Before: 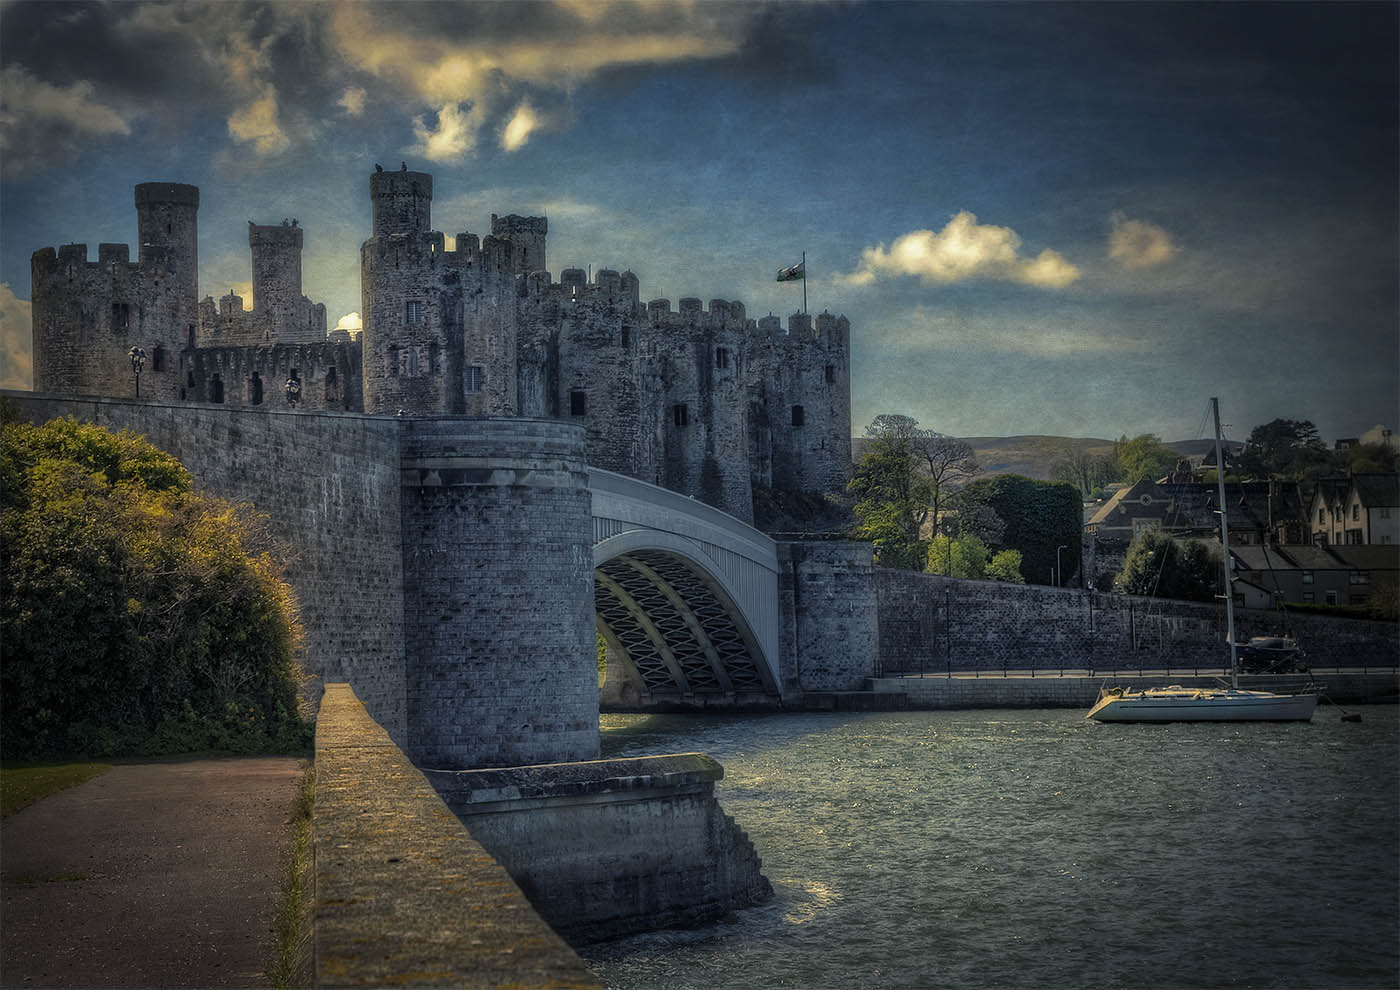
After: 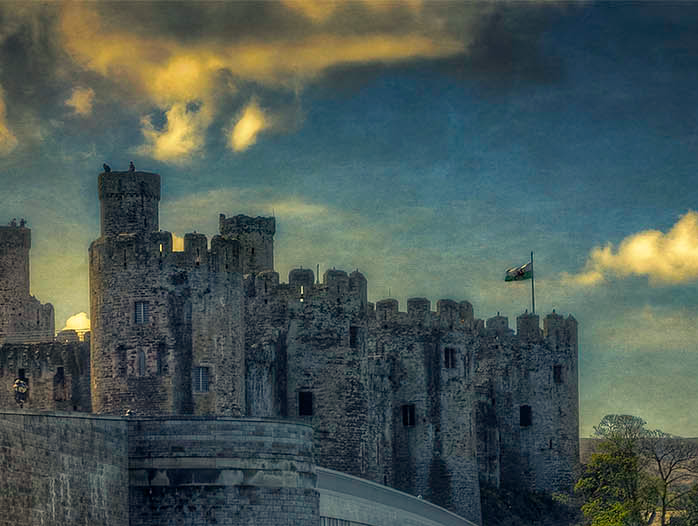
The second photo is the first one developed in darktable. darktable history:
contrast brightness saturation: saturation 0.177
crop: left 19.492%, right 30.588%, bottom 46.793%
color correction: highlights a* 2.7, highlights b* 22.7
tone equalizer: edges refinement/feathering 500, mask exposure compensation -1.57 EV, preserve details no
